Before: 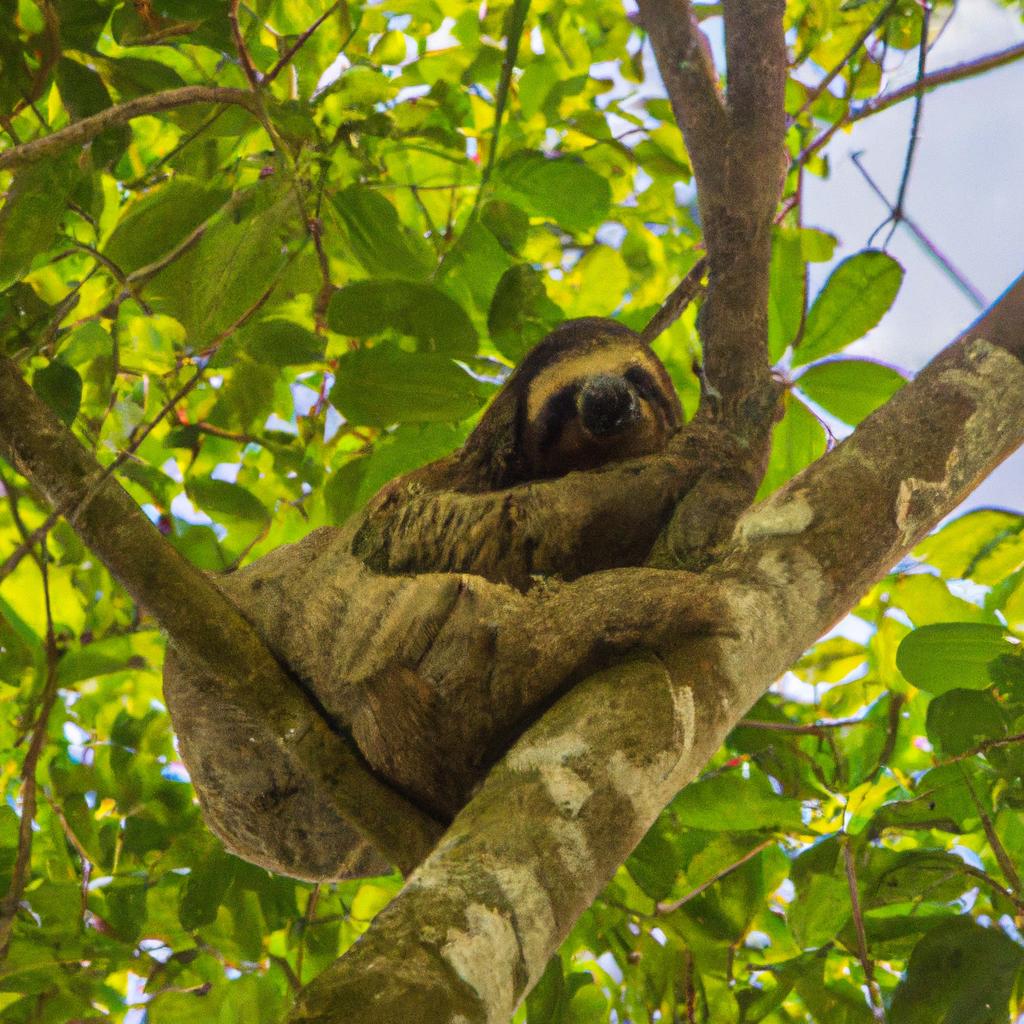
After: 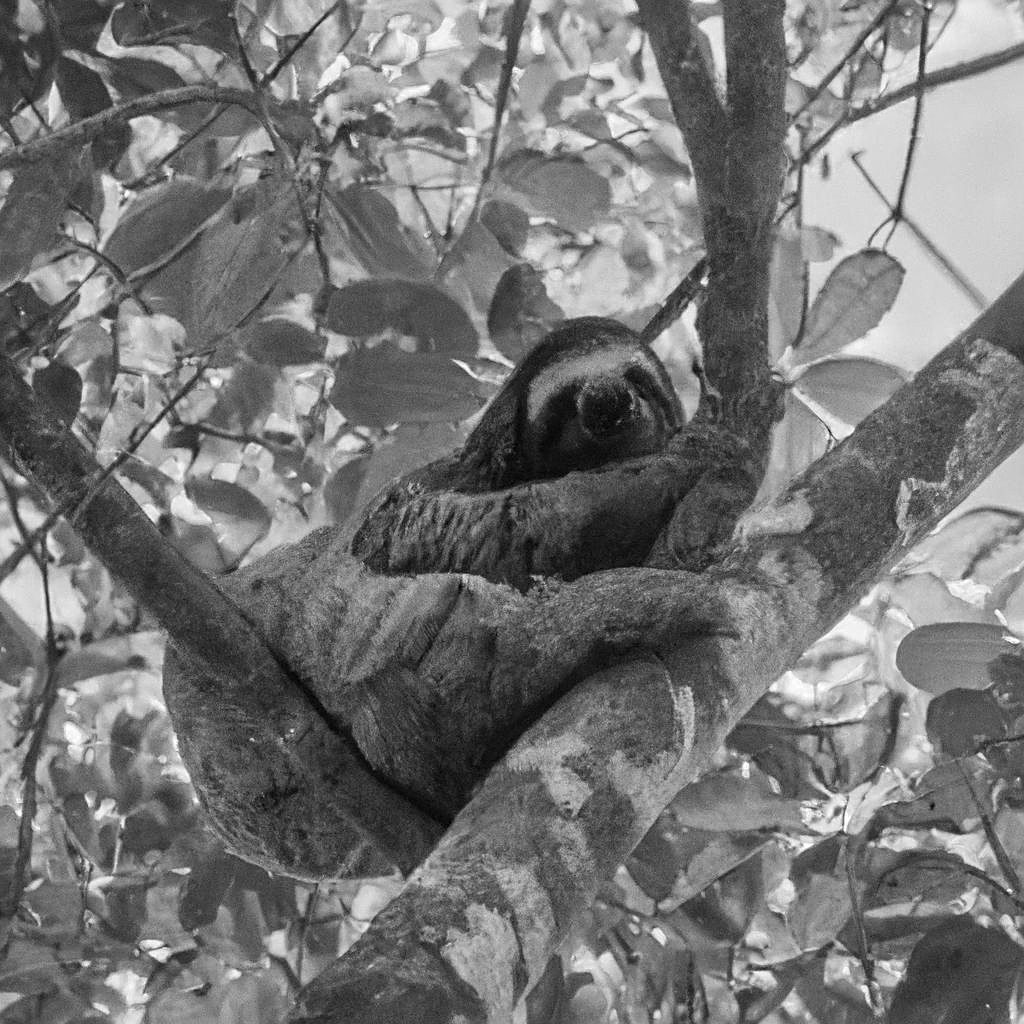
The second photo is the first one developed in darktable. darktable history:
sharpen: on, module defaults
color zones: curves: ch0 [(0.25, 0.5) (0.463, 0.627) (0.484, 0.637) (0.75, 0.5)]
monochrome: a 1.94, b -0.638
